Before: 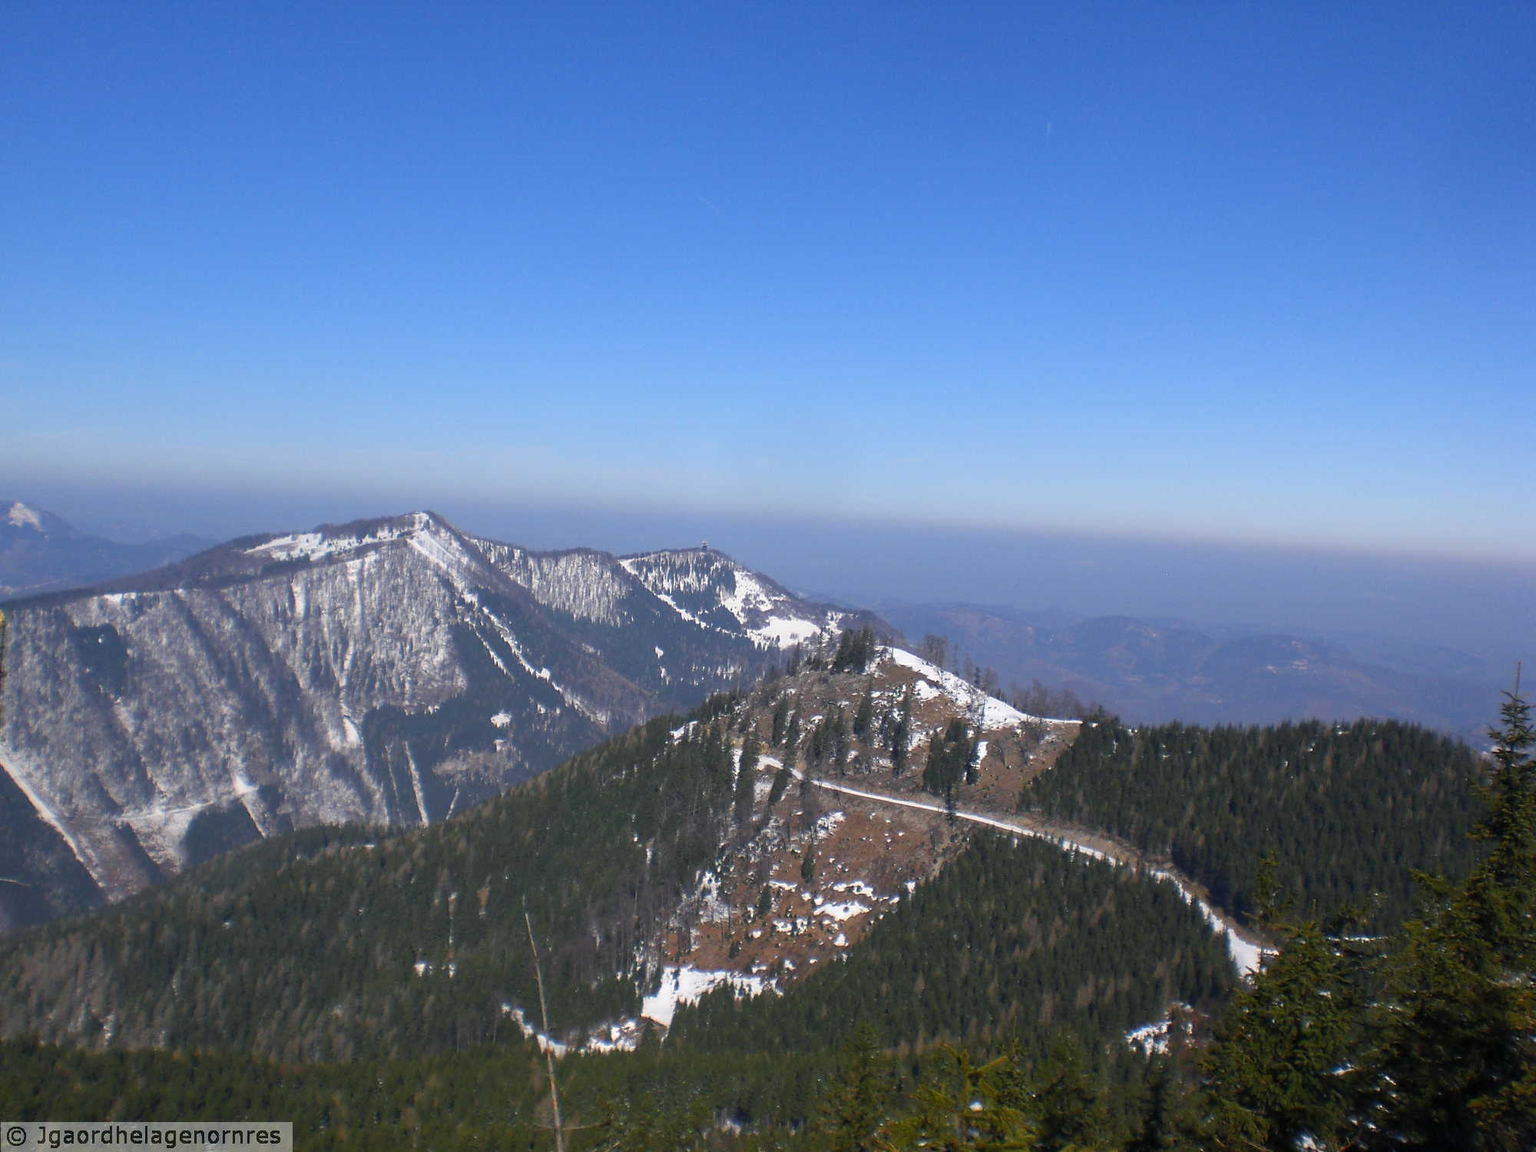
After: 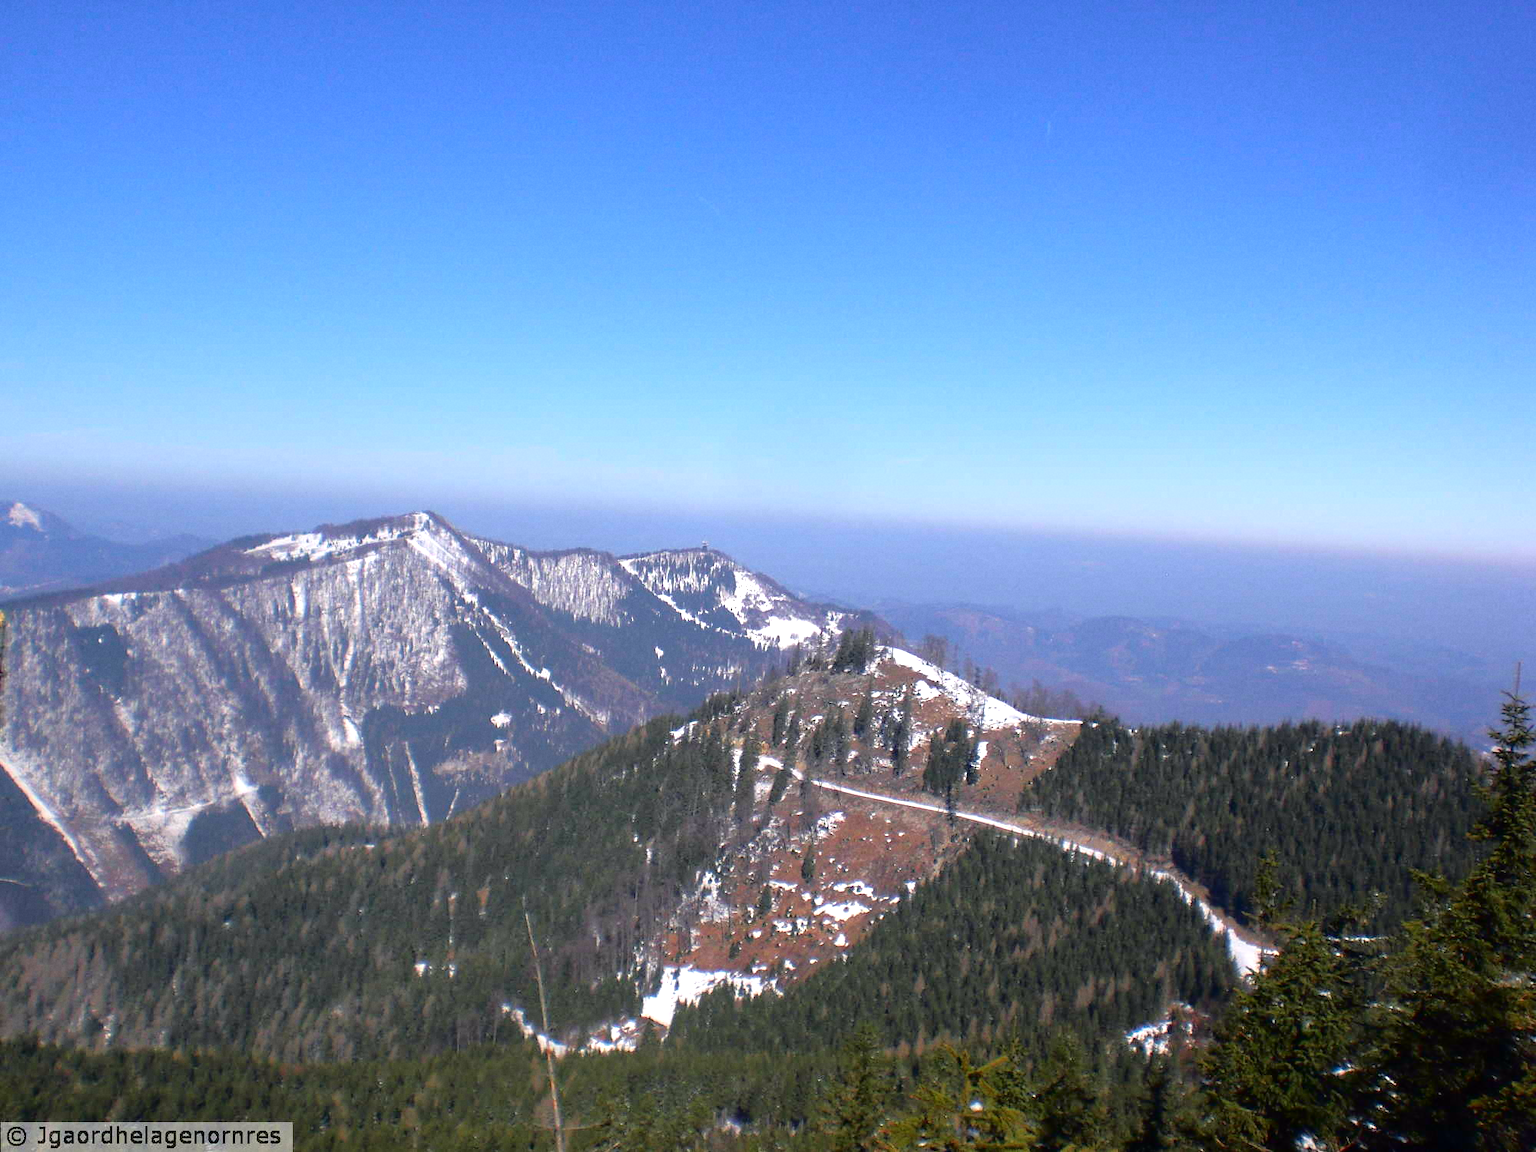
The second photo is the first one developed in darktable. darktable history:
tone curve: curves: ch0 [(0, 0) (0.126, 0.061) (0.362, 0.382) (0.498, 0.498) (0.706, 0.712) (1, 1)]; ch1 [(0, 0) (0.5, 0.505) (0.55, 0.578) (1, 1)]; ch2 [(0, 0) (0.44, 0.424) (0.489, 0.483) (0.537, 0.538) (1, 1)], color space Lab, independent channels, preserve colors none
grain: coarseness 14.57 ISO, strength 8.8%
exposure: exposure 0.507 EV, compensate highlight preservation false
